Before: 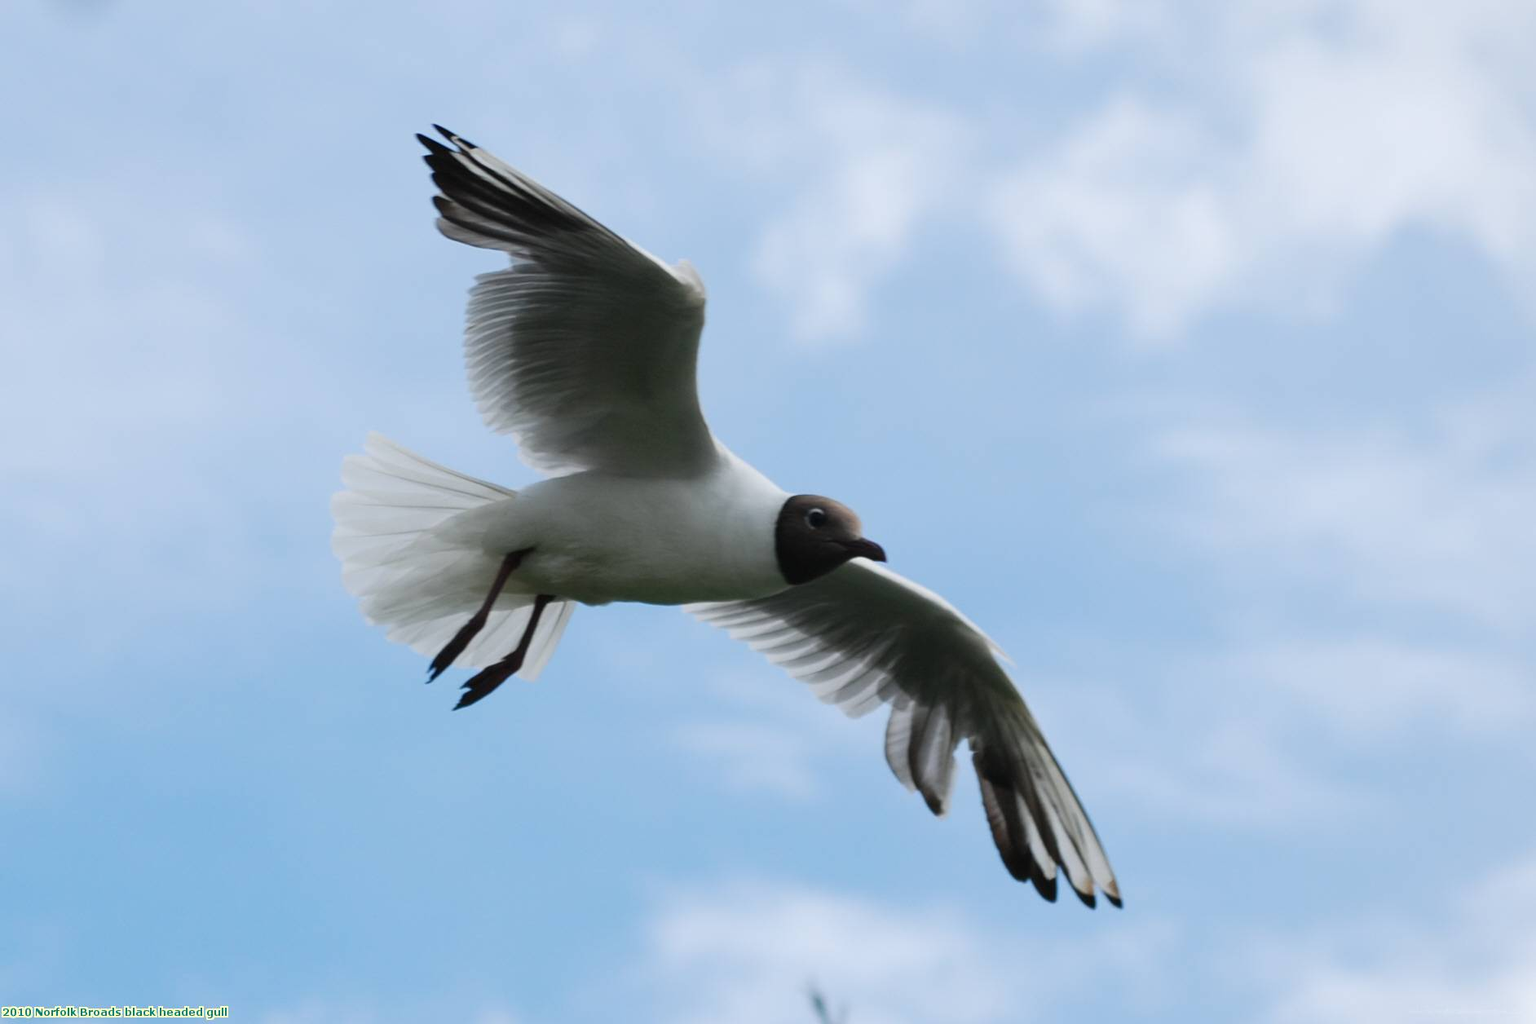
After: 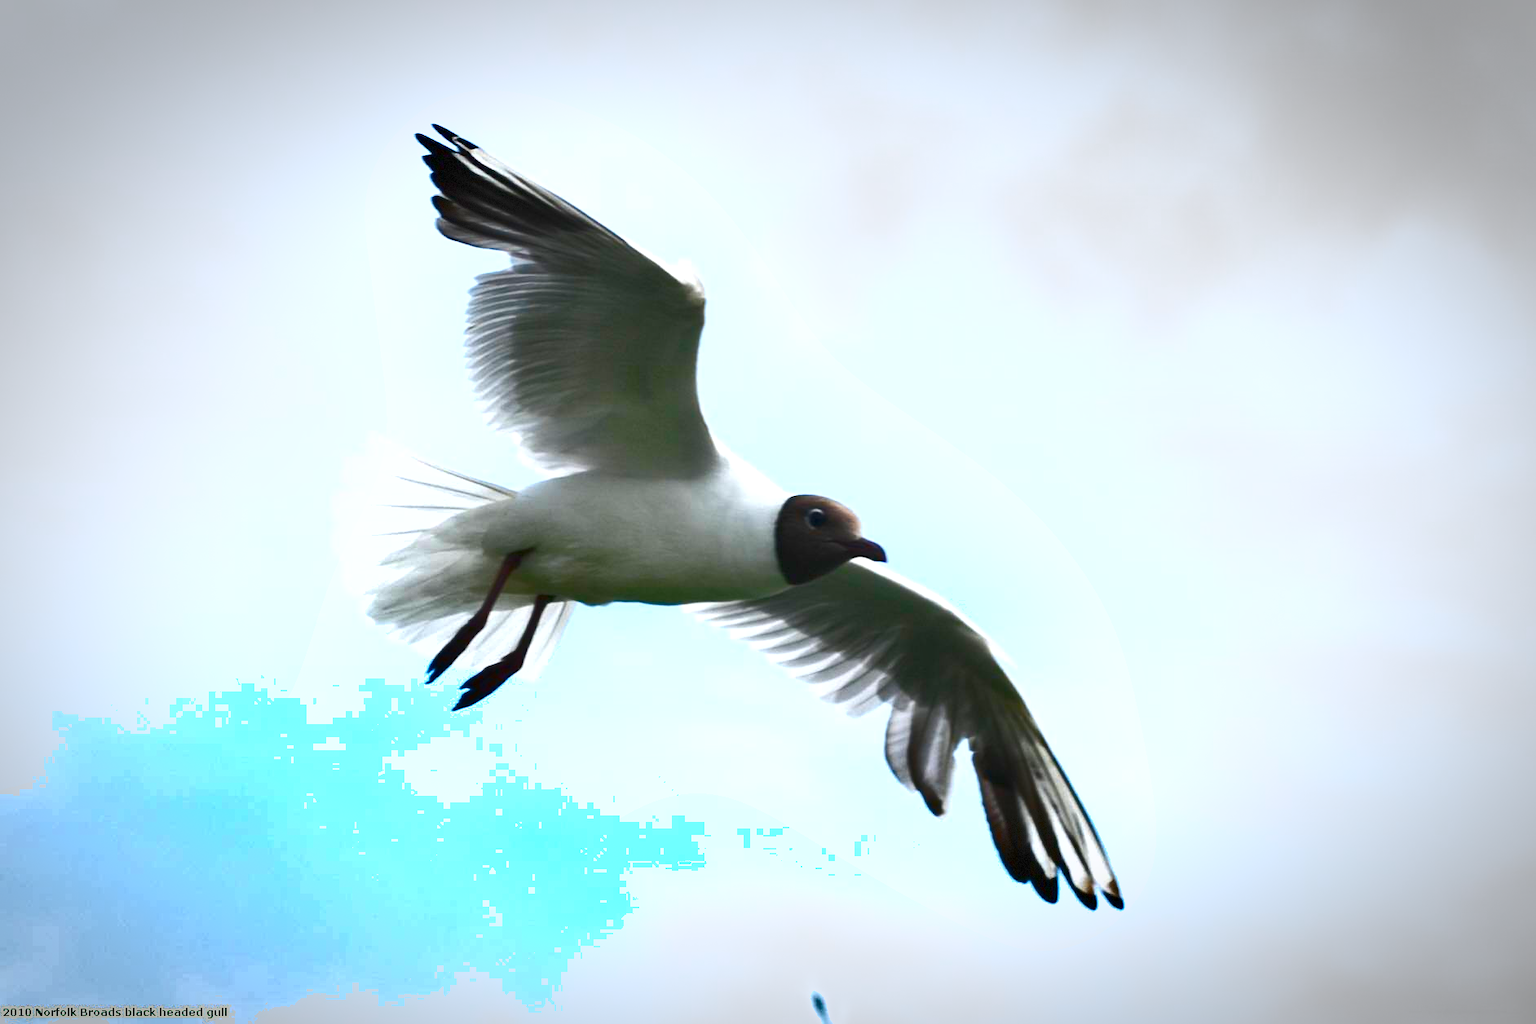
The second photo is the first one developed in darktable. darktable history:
color balance rgb: shadows lift › hue 87.32°, perceptual saturation grading › global saturation 35.068%, perceptual saturation grading › highlights -25.245%, perceptual saturation grading › shadows 50.14%, contrast -10.54%
exposure: black level correction 0.001, exposure 1.398 EV, compensate highlight preservation false
shadows and highlights: shadows 30.64, highlights -62.93, soften with gaussian
vignetting: fall-off start 67.38%, fall-off radius 68.26%, brightness -0.575, automatic ratio true, dithering 8-bit output
